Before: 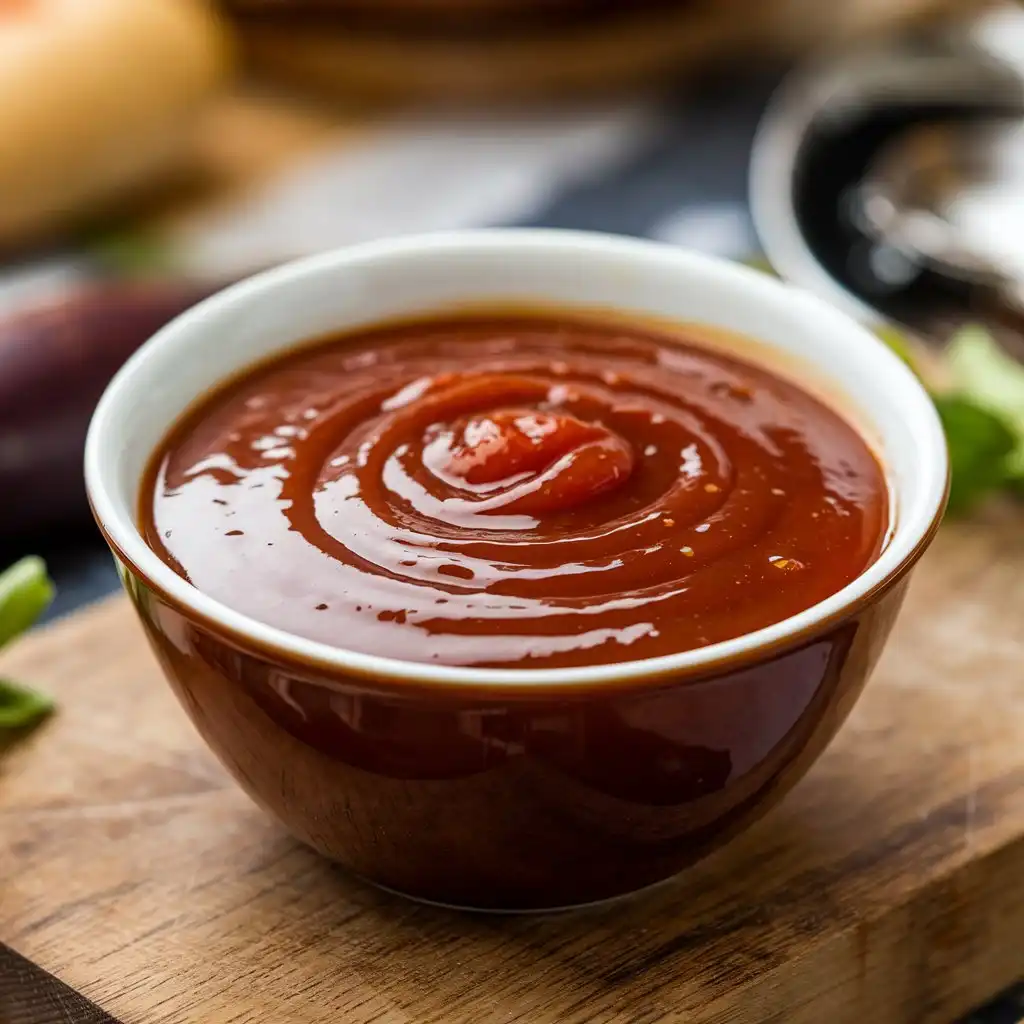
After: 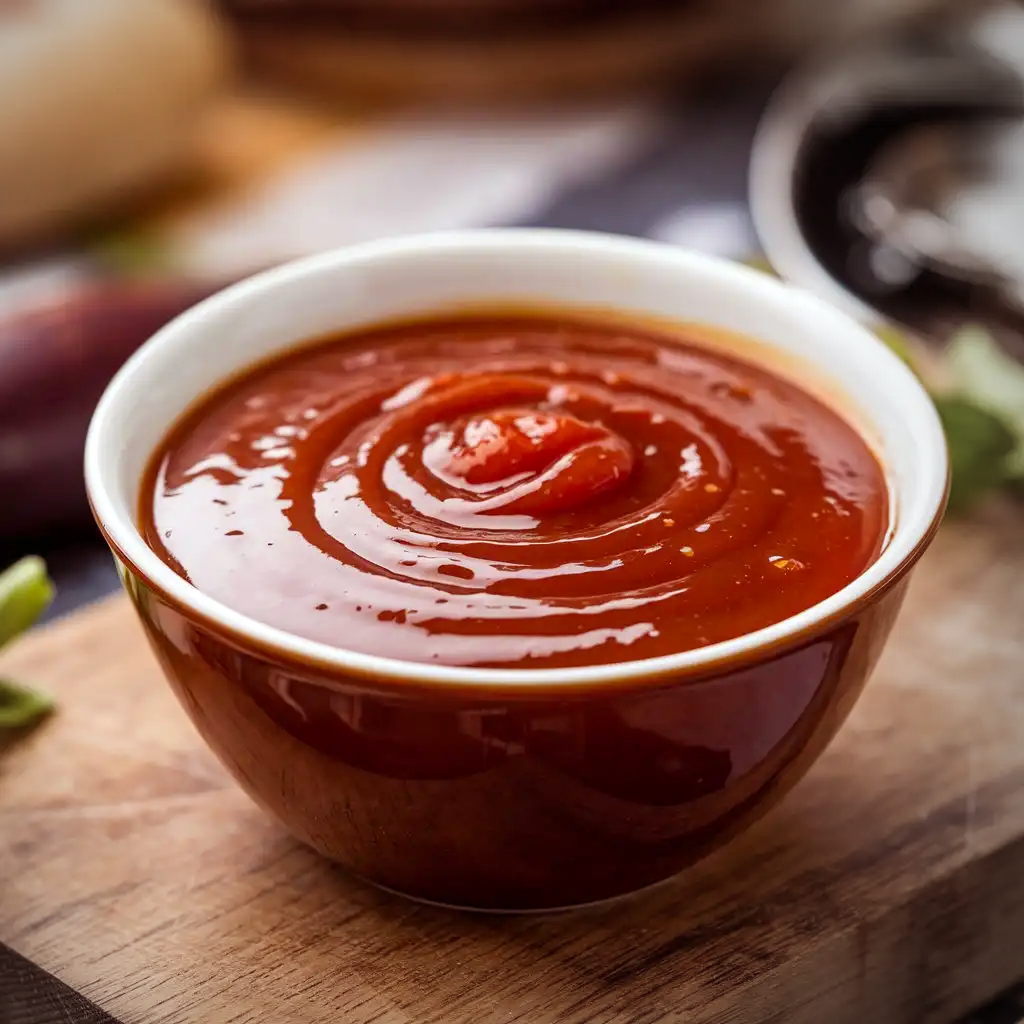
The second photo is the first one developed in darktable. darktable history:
exposure: exposure 0.078 EV, compensate highlight preservation false
vignetting: center (-0.15, 0.013)
rgb levels: mode RGB, independent channels, levels [[0, 0.474, 1], [0, 0.5, 1], [0, 0.5, 1]]
